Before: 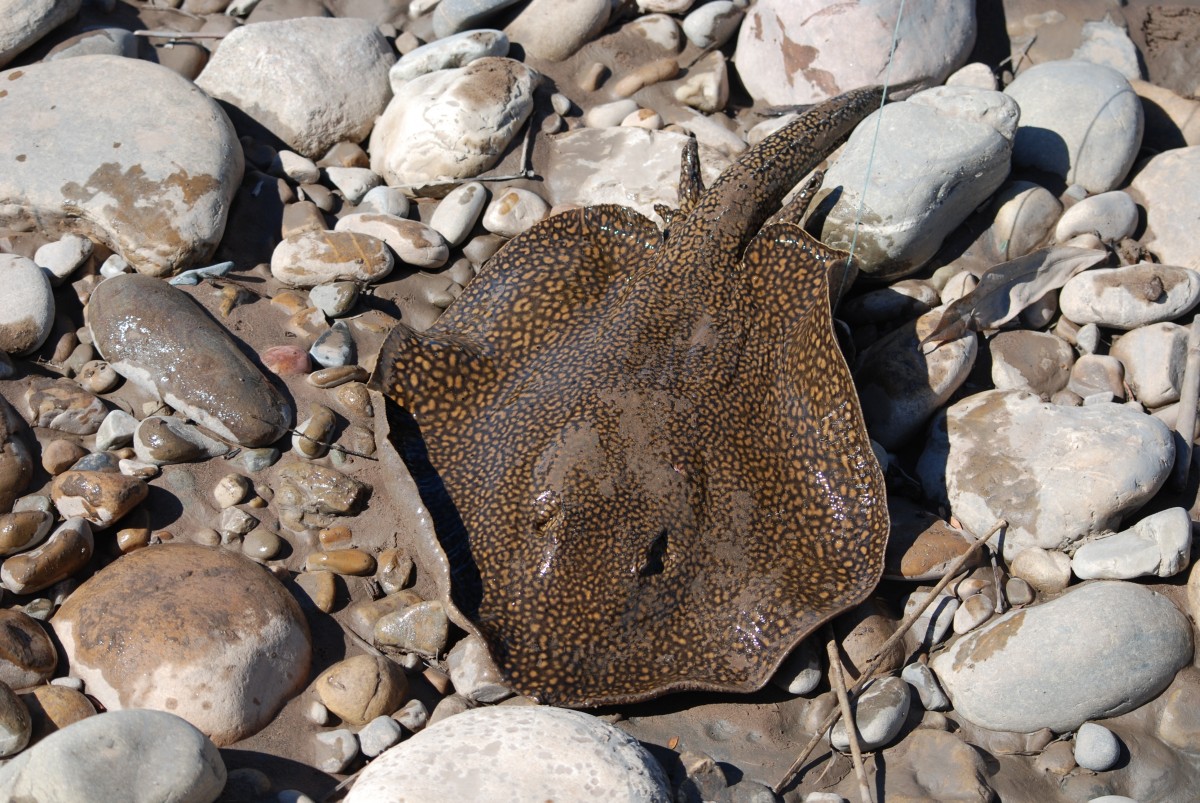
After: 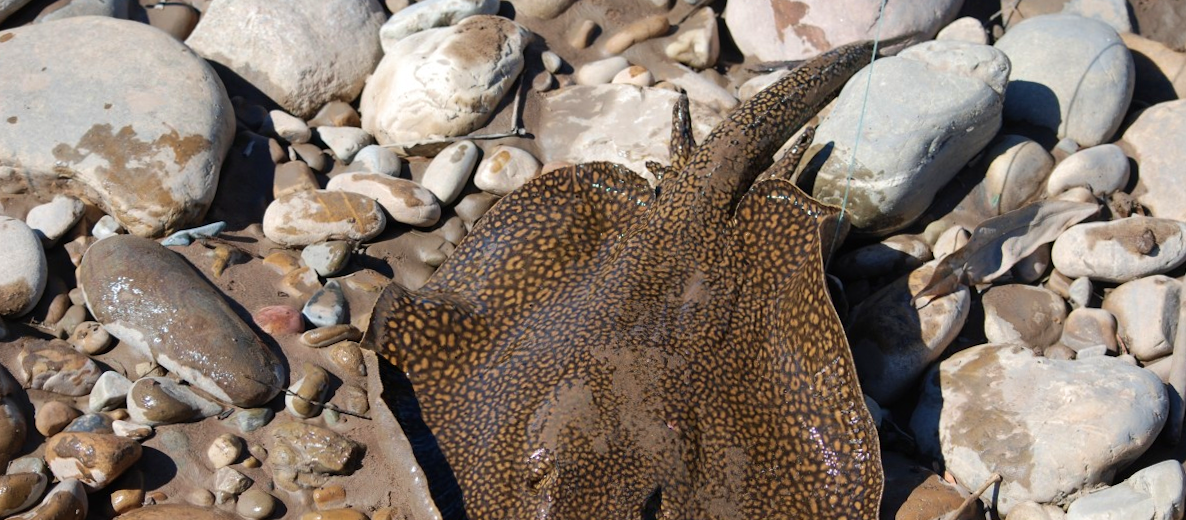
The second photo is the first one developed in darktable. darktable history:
crop and rotate: top 4.848%, bottom 29.503%
velvia: on, module defaults
rotate and perspective: rotation -0.45°, automatic cropping original format, crop left 0.008, crop right 0.992, crop top 0.012, crop bottom 0.988
